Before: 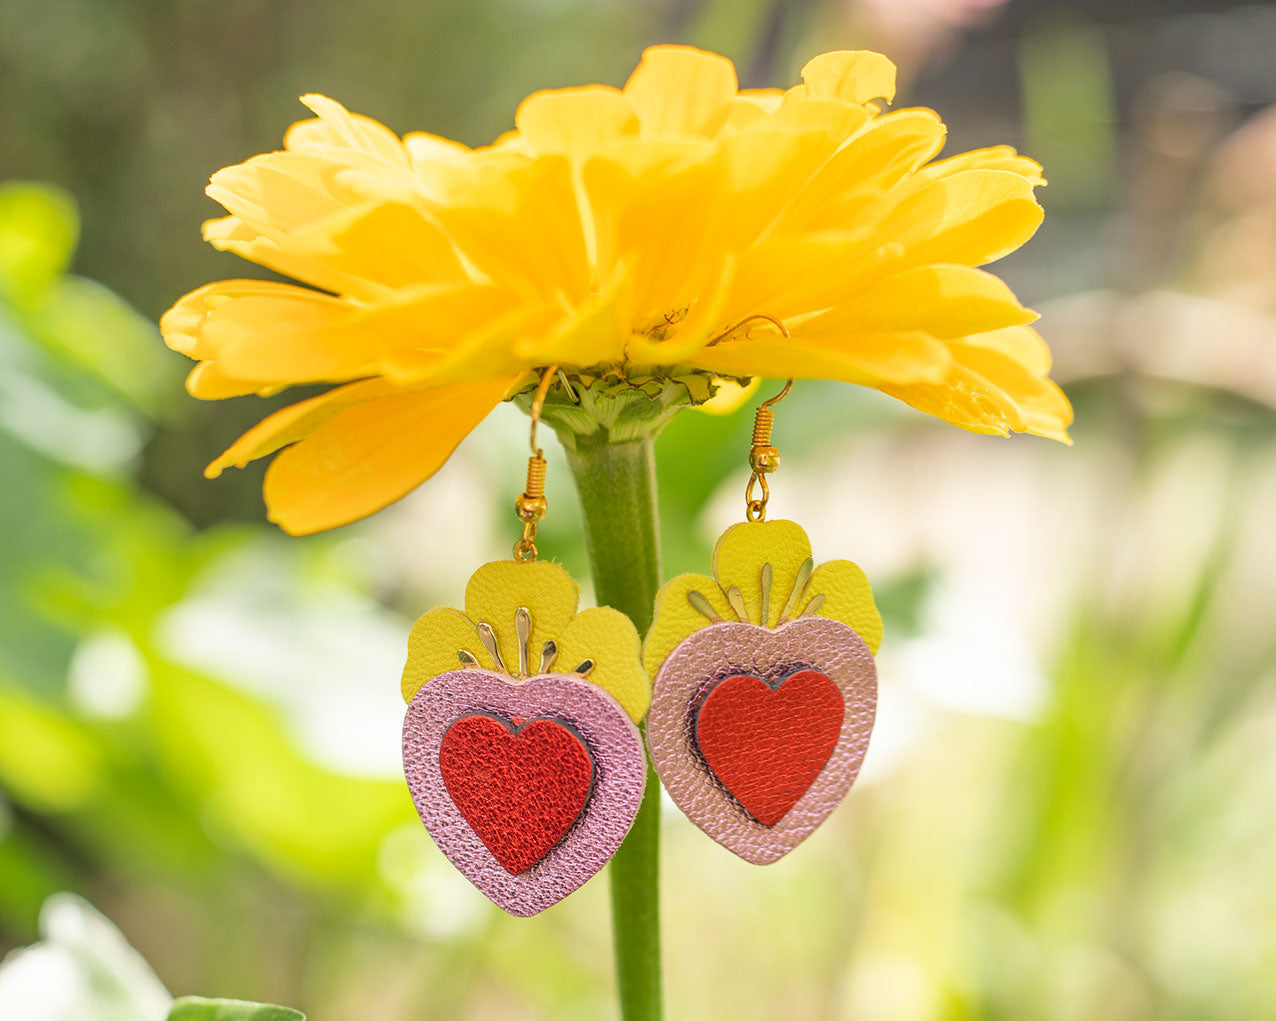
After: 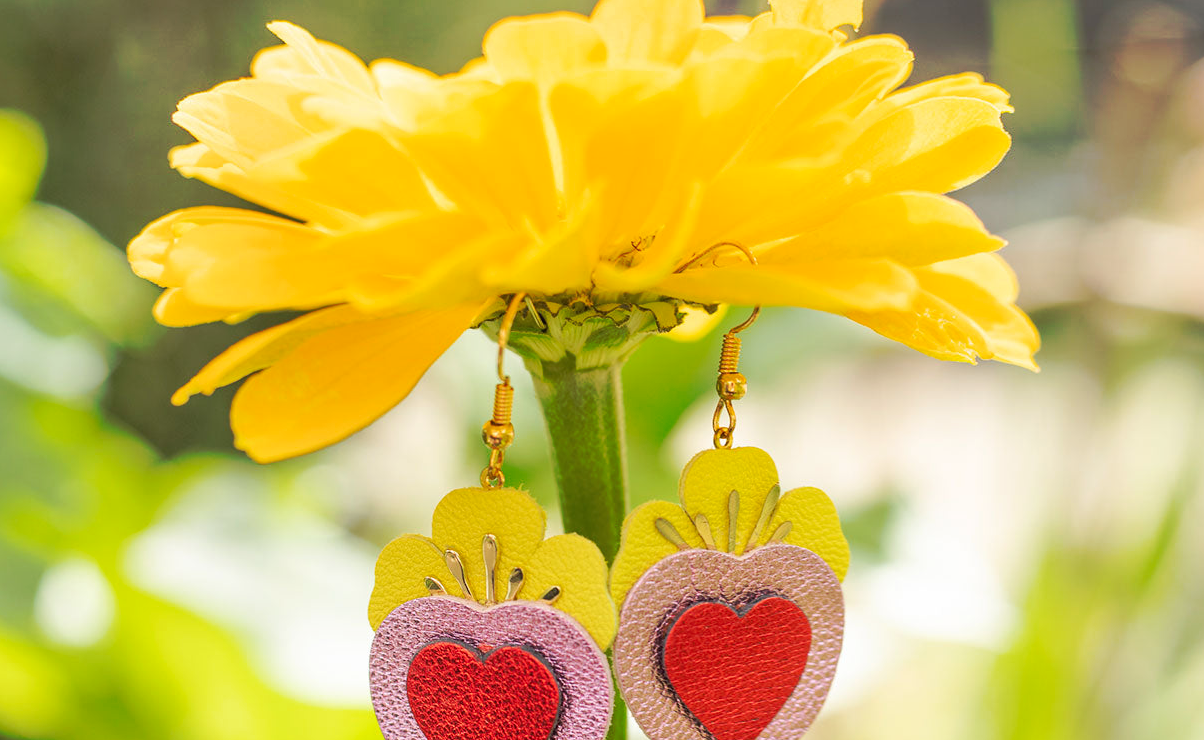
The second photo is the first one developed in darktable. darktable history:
tone curve: curves: ch0 [(0, 0) (0.003, 0.003) (0.011, 0.011) (0.025, 0.024) (0.044, 0.043) (0.069, 0.068) (0.1, 0.097) (0.136, 0.133) (0.177, 0.173) (0.224, 0.219) (0.277, 0.271) (0.335, 0.327) (0.399, 0.39) (0.468, 0.457) (0.543, 0.582) (0.623, 0.655) (0.709, 0.734) (0.801, 0.817) (0.898, 0.906) (1, 1)], preserve colors none
crop: left 2.614%, top 7.242%, right 3.006%, bottom 20.205%
